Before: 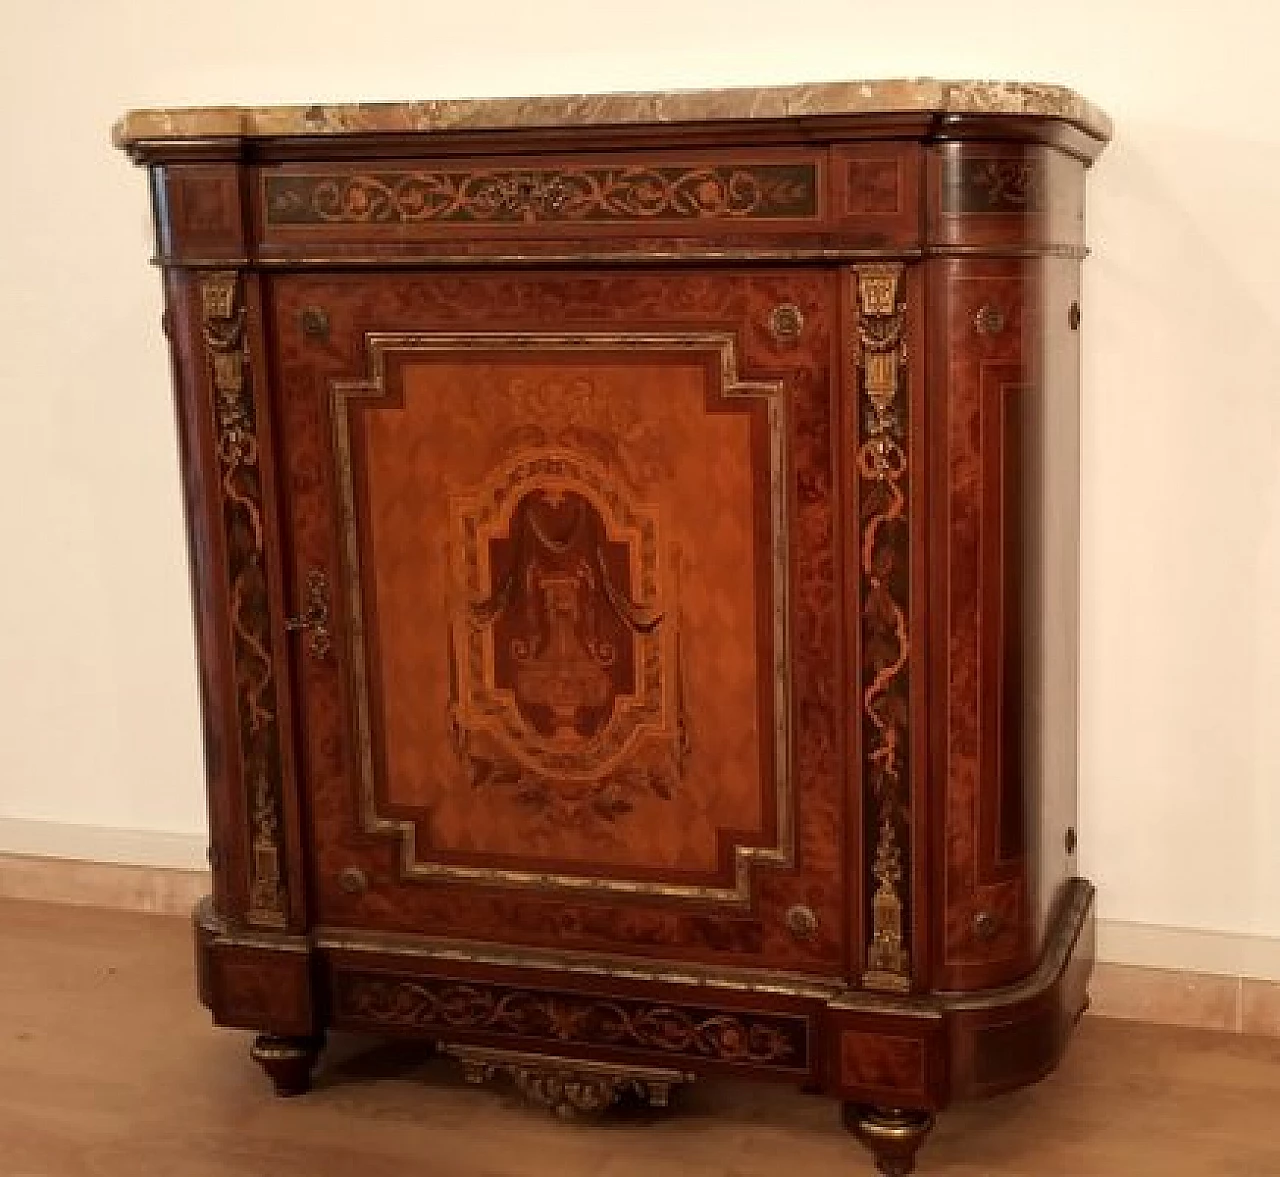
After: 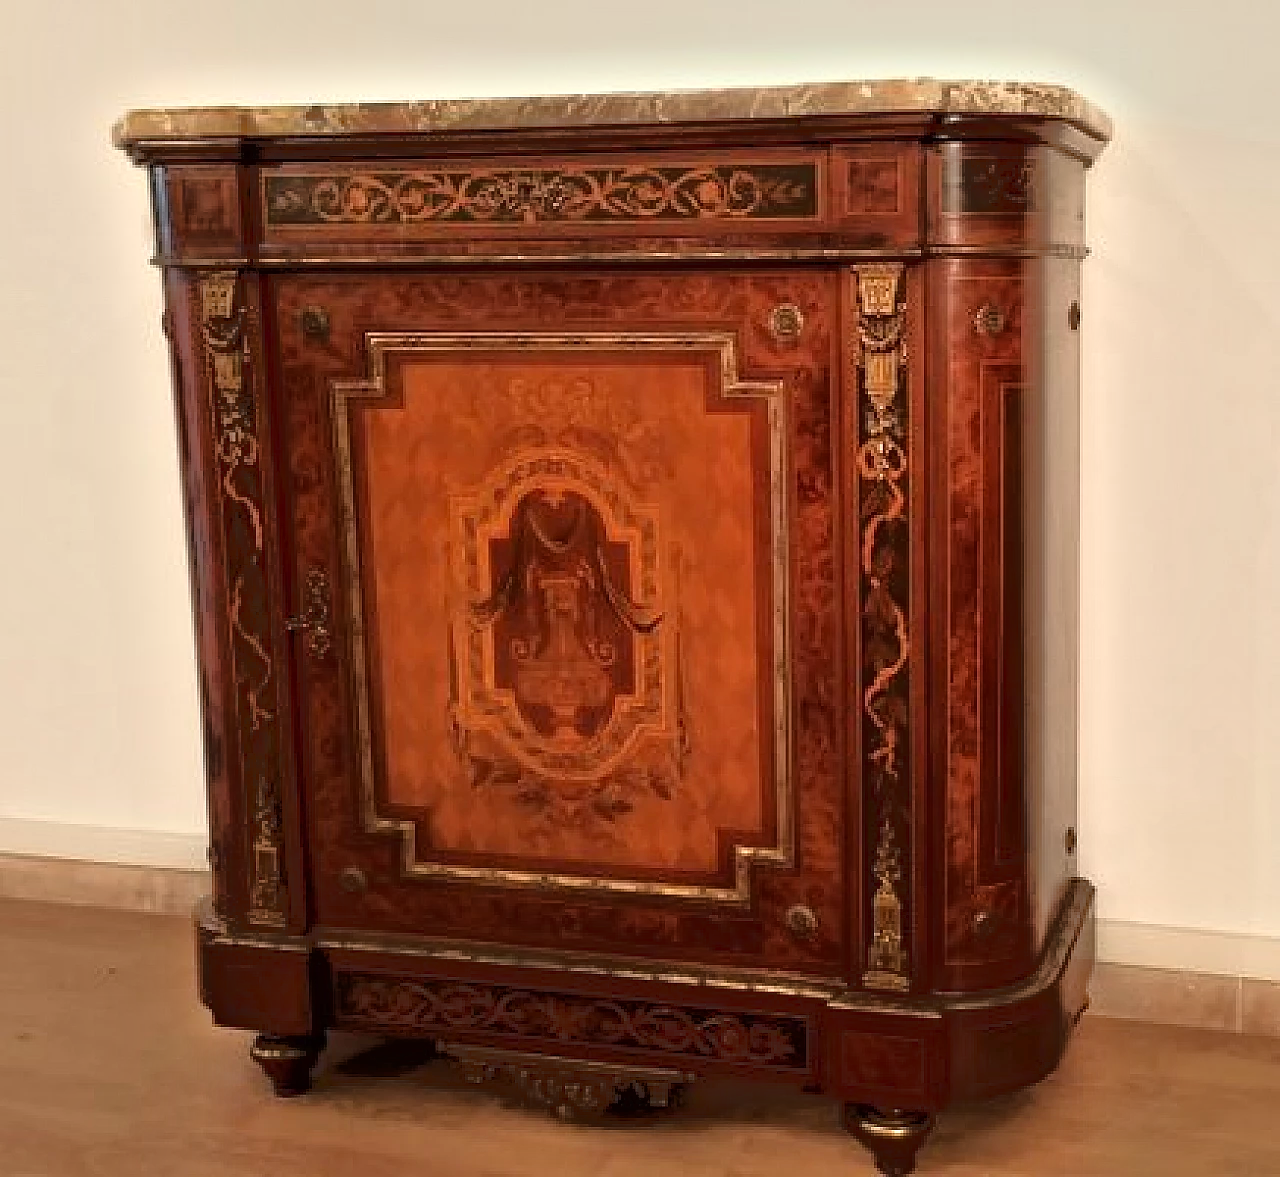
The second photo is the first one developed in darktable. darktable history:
tone equalizer: -7 EV -0.663 EV, -6 EV 1 EV, -5 EV -0.47 EV, -4 EV 0.406 EV, -3 EV 0.439 EV, -2 EV 0.131 EV, -1 EV -0.124 EV, +0 EV -0.381 EV, mask exposure compensation -0.509 EV
